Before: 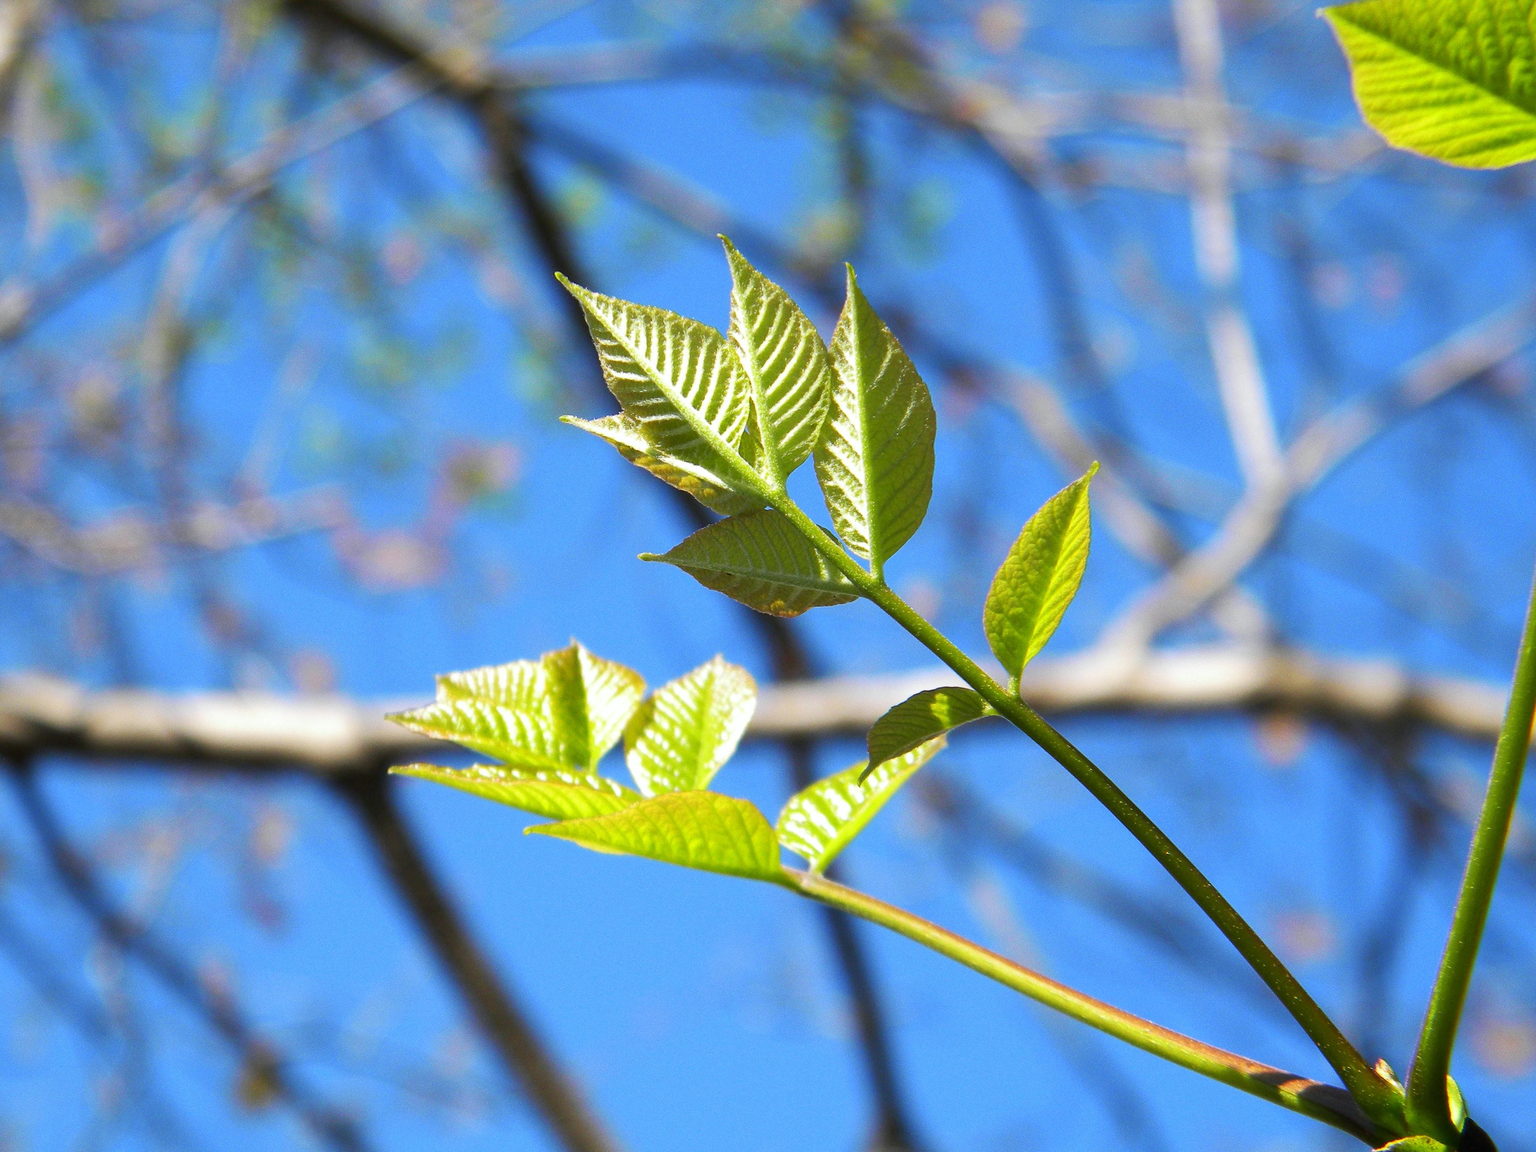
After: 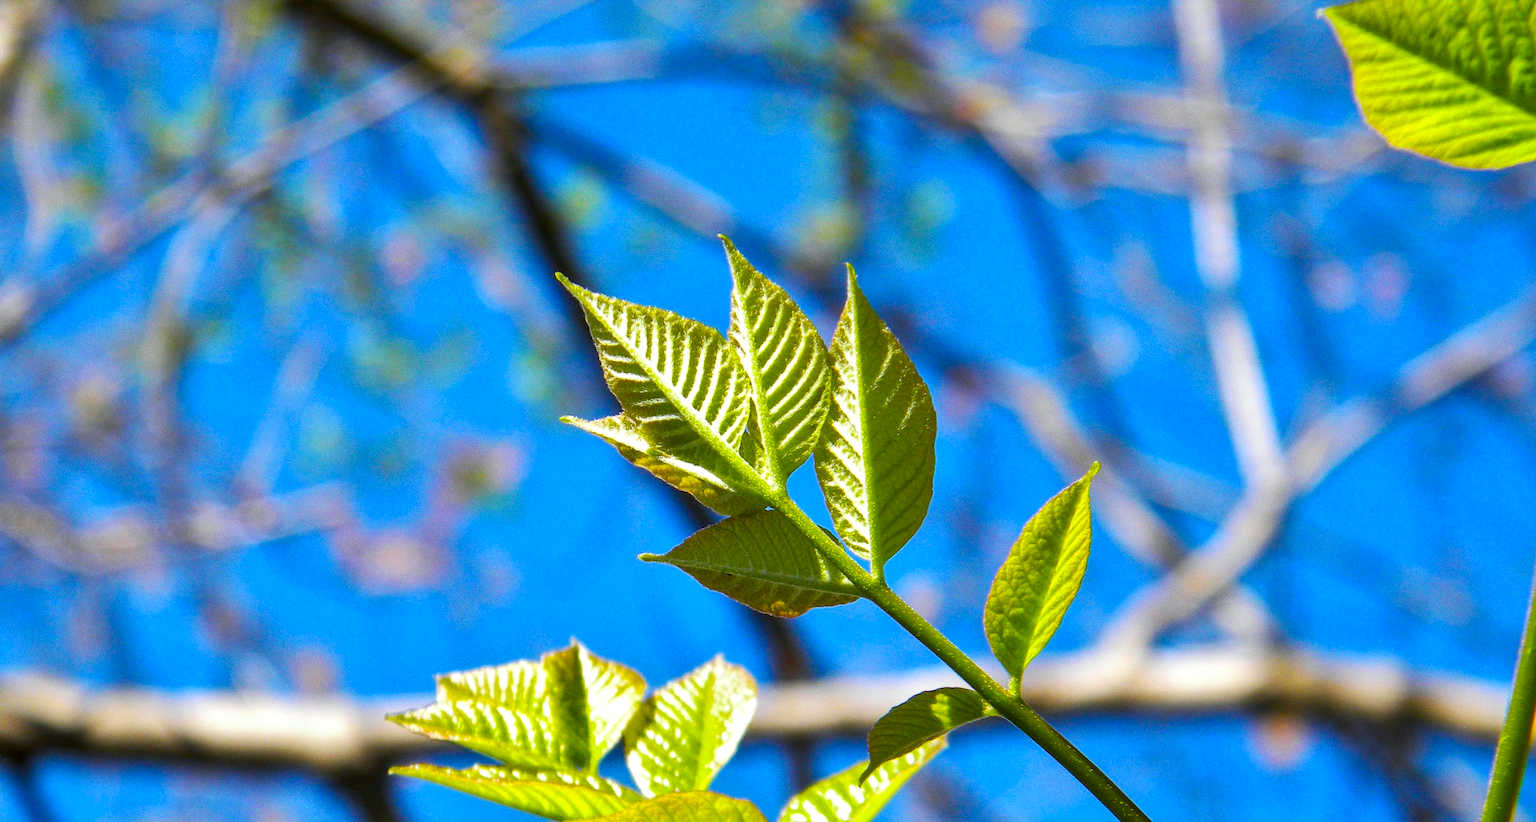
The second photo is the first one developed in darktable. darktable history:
crop: bottom 28.576%
contrast brightness saturation: contrast 0.08, saturation 0.02
shadows and highlights: highlights color adjustment 0%, low approximation 0.01, soften with gaussian
local contrast: on, module defaults
color balance rgb: perceptual saturation grading › global saturation 30%, global vibrance 20%
